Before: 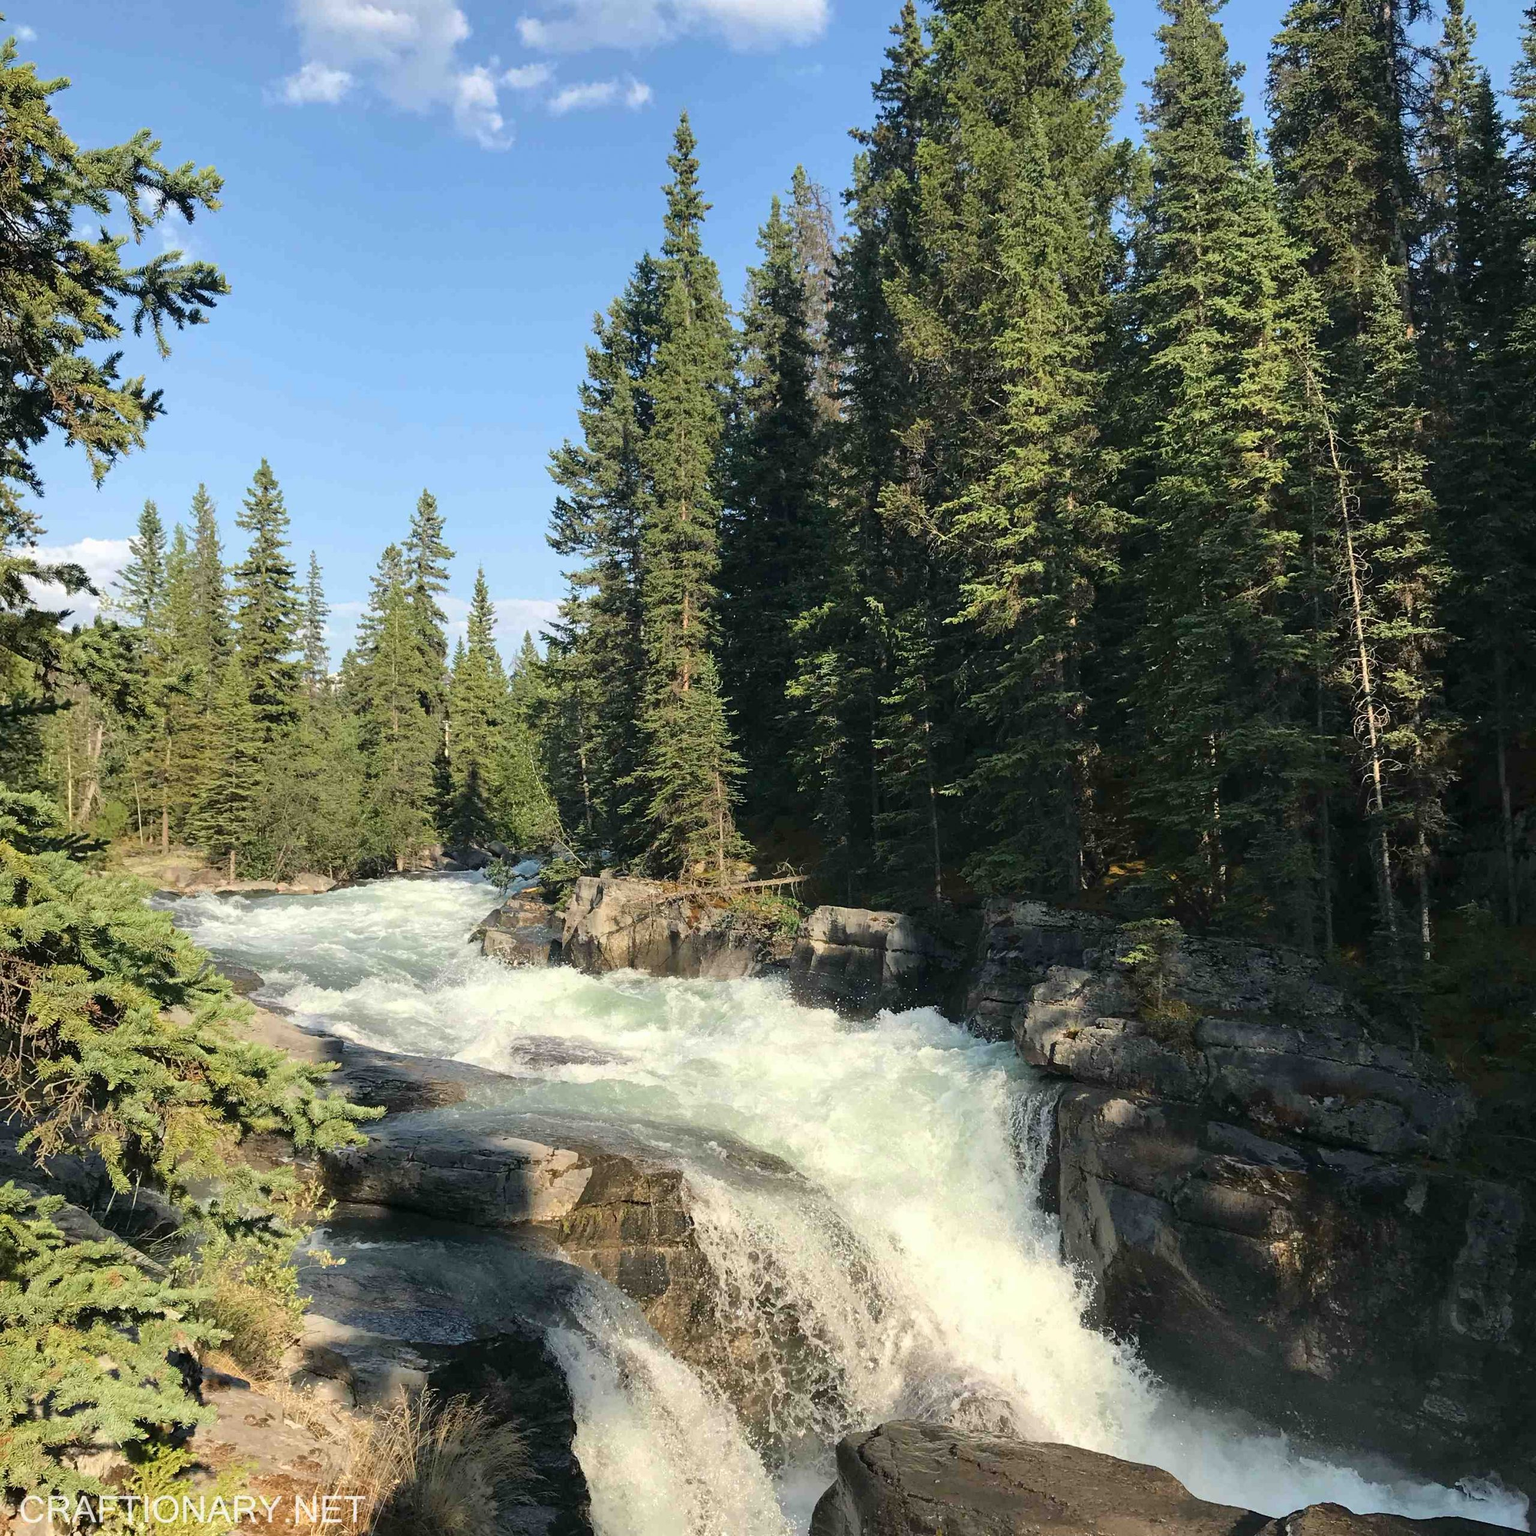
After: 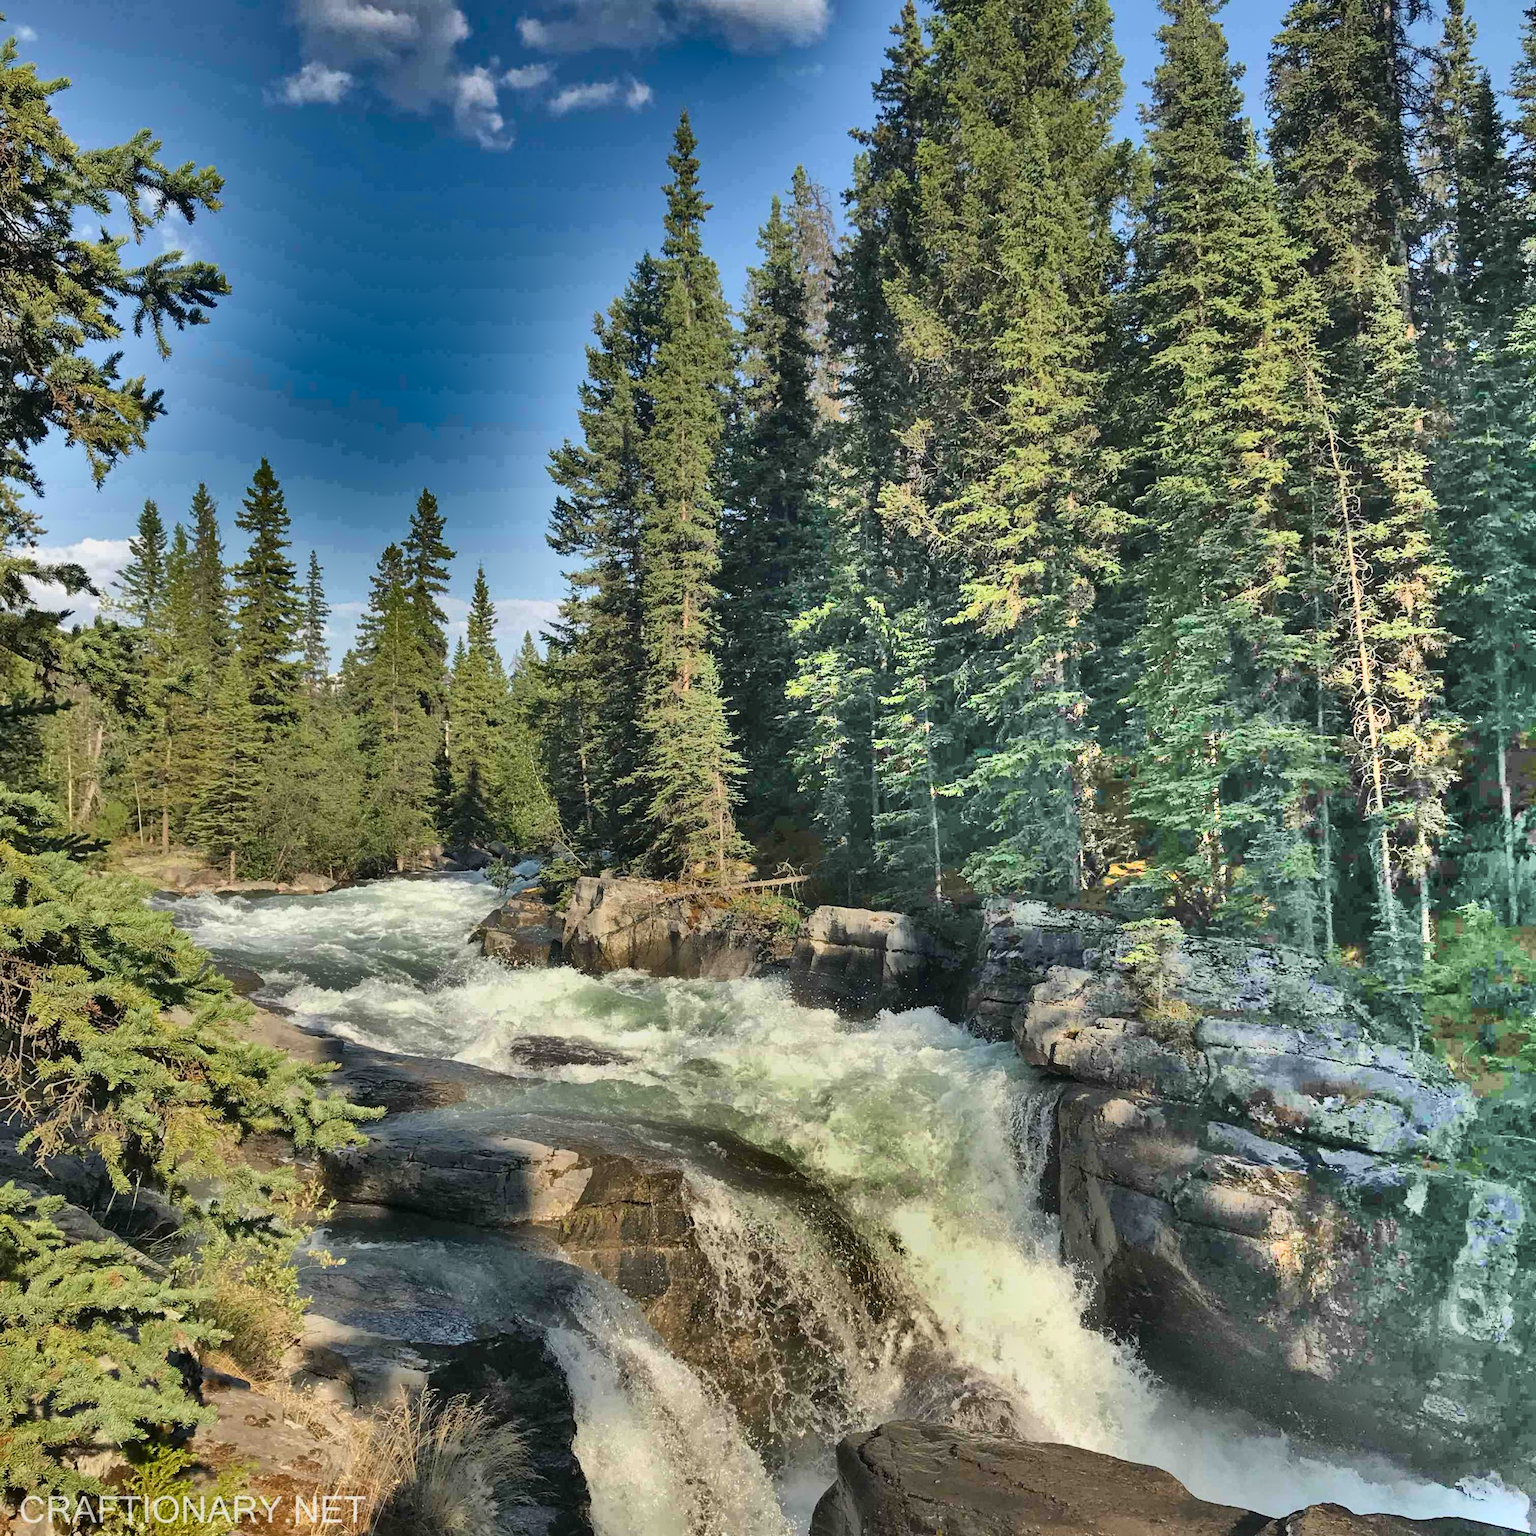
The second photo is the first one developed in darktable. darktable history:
shadows and highlights: radius 124.16, shadows 98.37, white point adjustment -2.82, highlights -98.94, soften with gaussian
